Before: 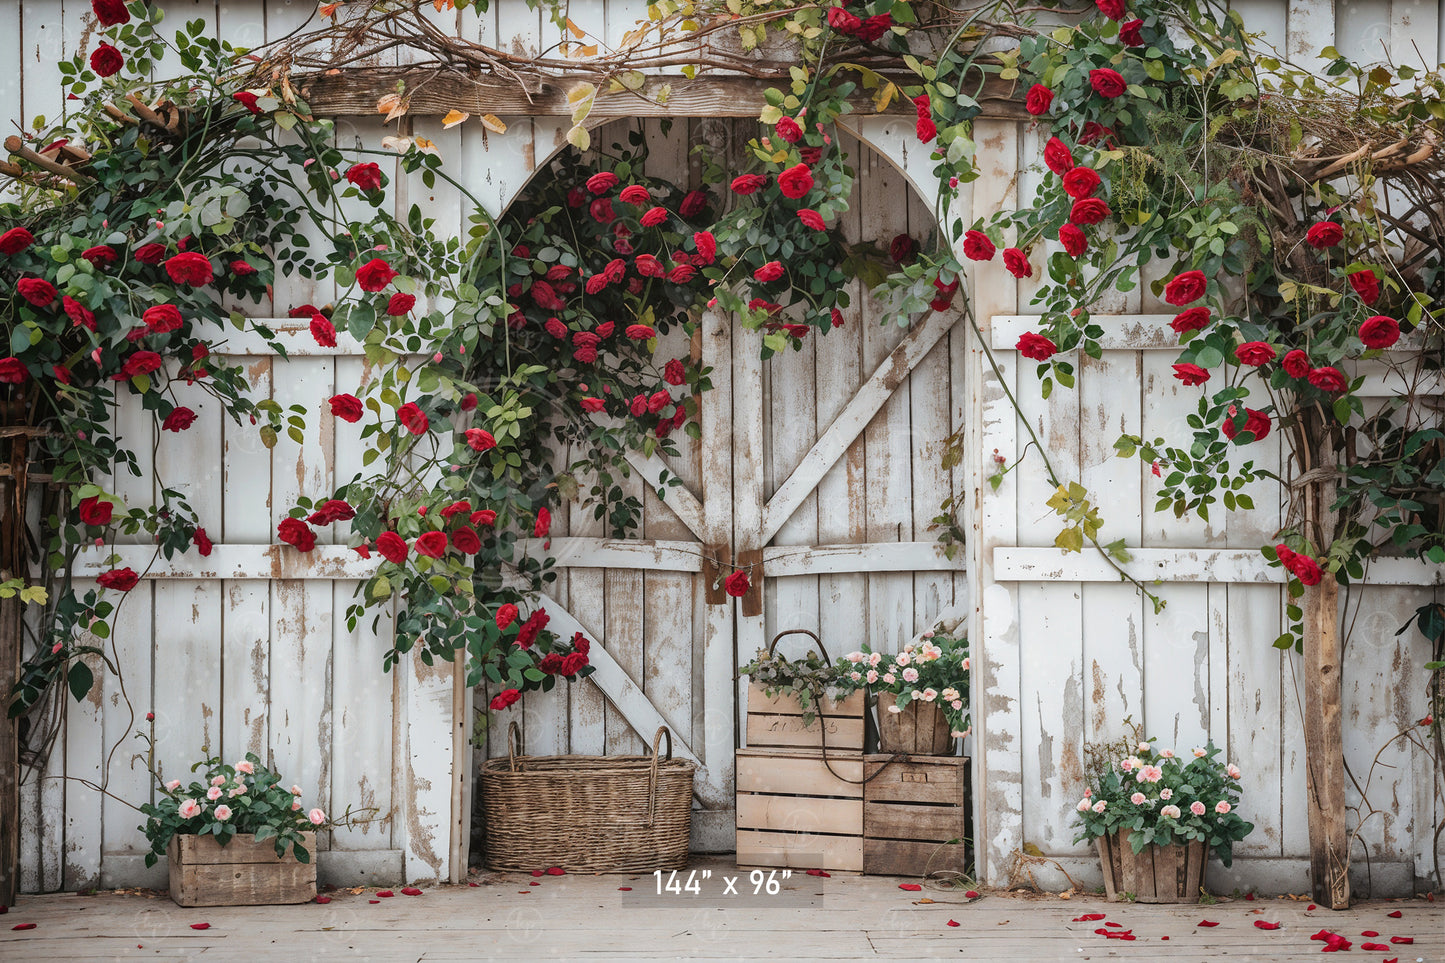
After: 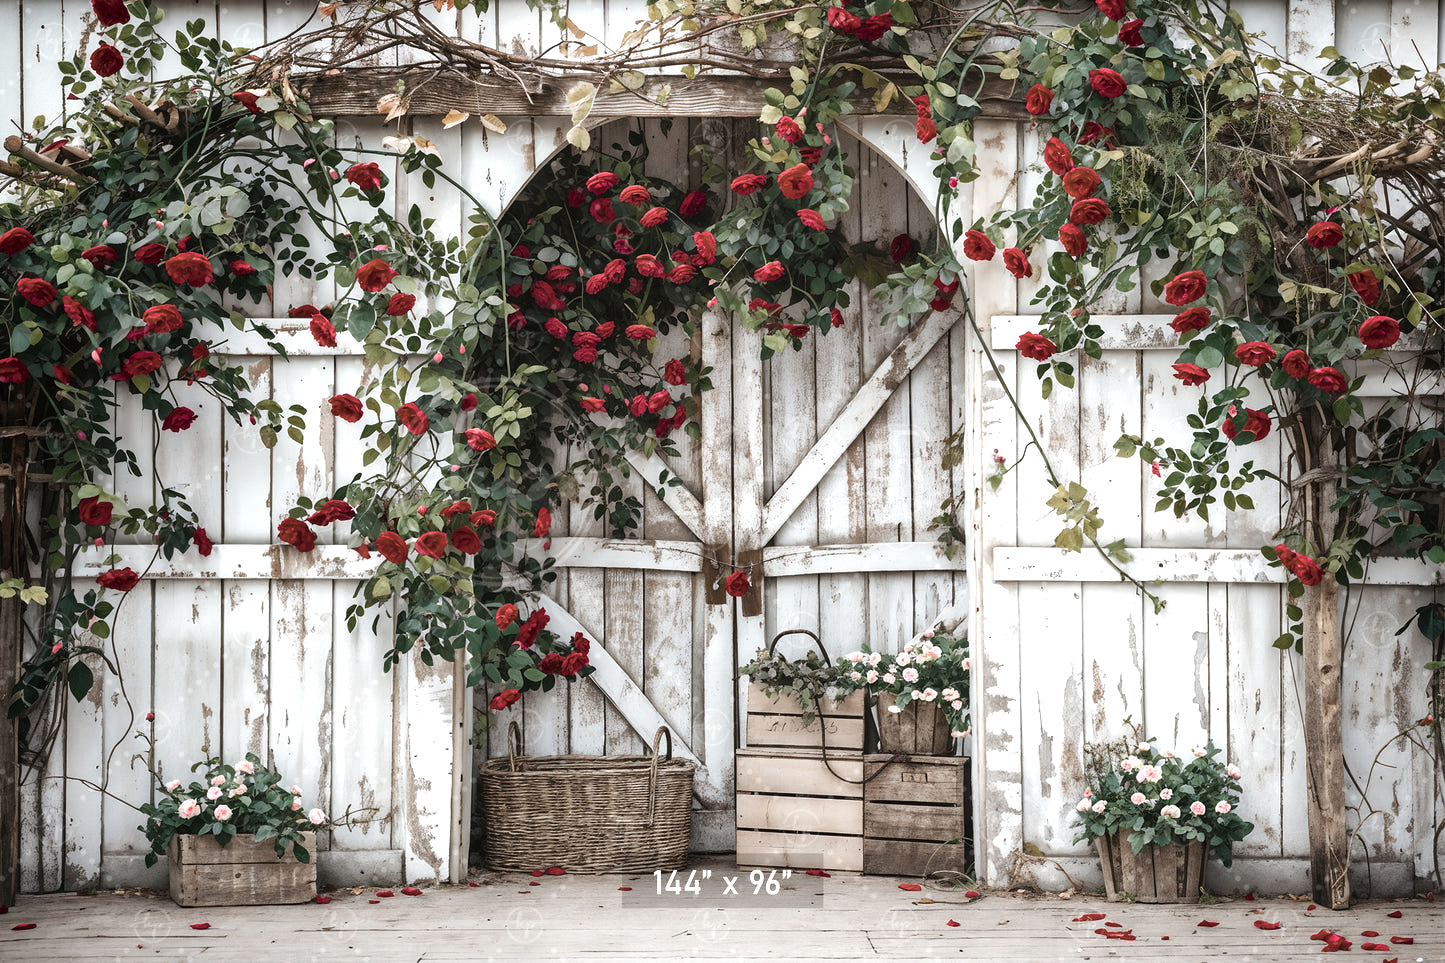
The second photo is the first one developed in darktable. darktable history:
velvia: on, module defaults
color zones: curves: ch0 [(0, 0.6) (0.129, 0.508) (0.193, 0.483) (0.429, 0.5) (0.571, 0.5) (0.714, 0.5) (0.857, 0.5) (1, 0.6)]; ch1 [(0, 0.481) (0.112, 0.245) (0.213, 0.223) (0.429, 0.233) (0.571, 0.231) (0.683, 0.242) (0.857, 0.296) (1, 0.481)]
color balance rgb: linear chroma grading › global chroma 0.786%, perceptual saturation grading › global saturation 20%, perceptual saturation grading › highlights -25.473%, perceptual saturation grading › shadows 50.178%, perceptual brilliance grading › global brilliance -5.701%, perceptual brilliance grading › highlights 24.509%, perceptual brilliance grading › mid-tones 7.417%, perceptual brilliance grading › shadows -4.559%
